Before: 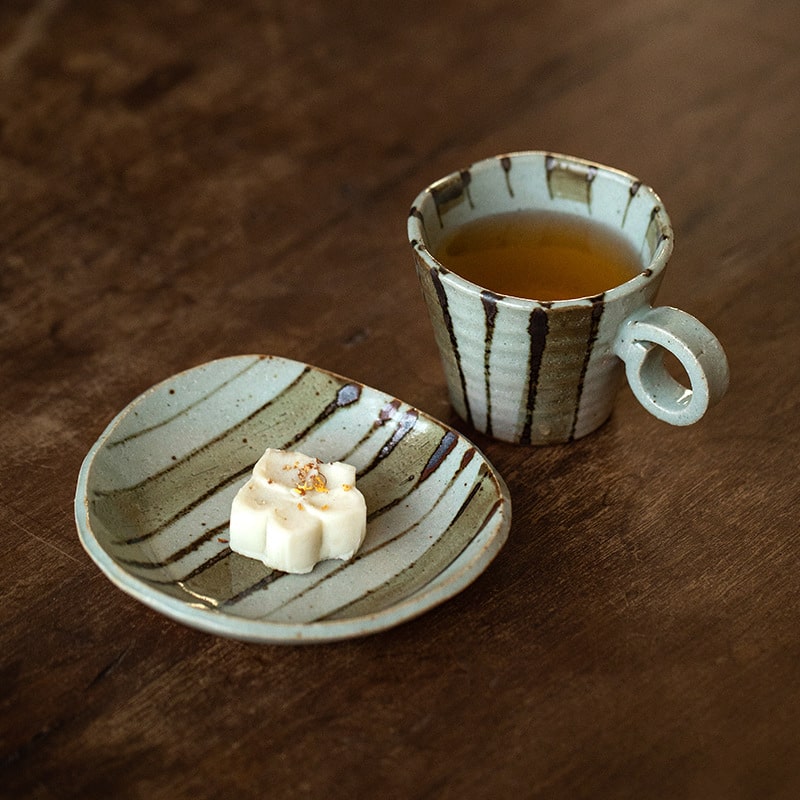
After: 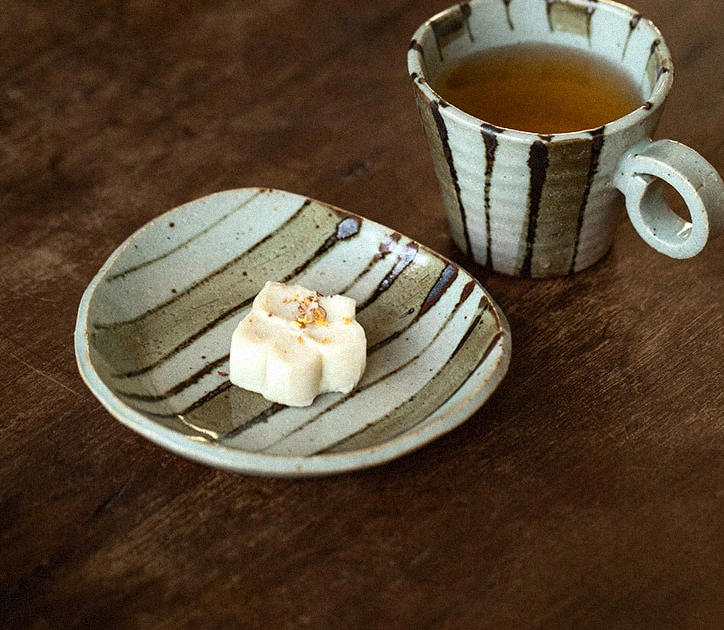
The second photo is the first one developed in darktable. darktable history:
grain: mid-tones bias 0%
contrast brightness saturation: contrast 0.15, brightness 0.05
crop: top 20.916%, right 9.437%, bottom 0.316%
